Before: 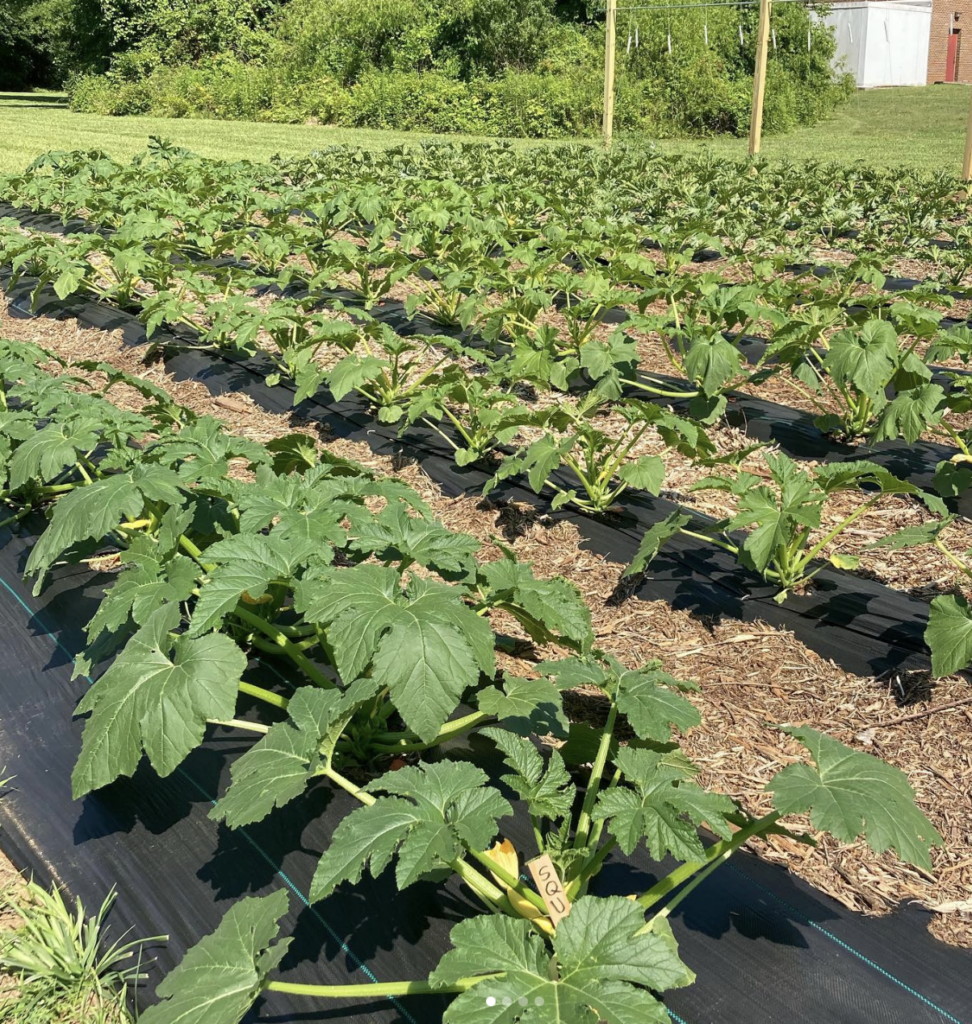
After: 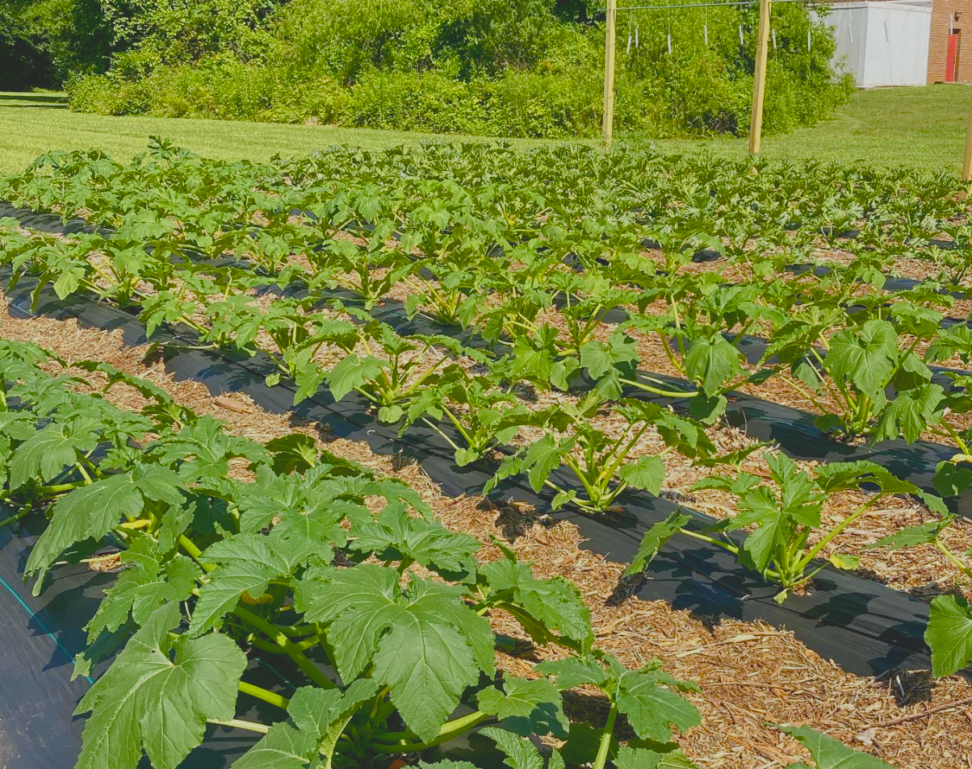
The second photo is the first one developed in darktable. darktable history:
crop: bottom 24.878%
contrast brightness saturation: contrast -0.297
color balance rgb: perceptual saturation grading › global saturation 40.817%, perceptual saturation grading › highlights -25.001%, perceptual saturation grading › mid-tones 34.73%, perceptual saturation grading › shadows 34.744%
